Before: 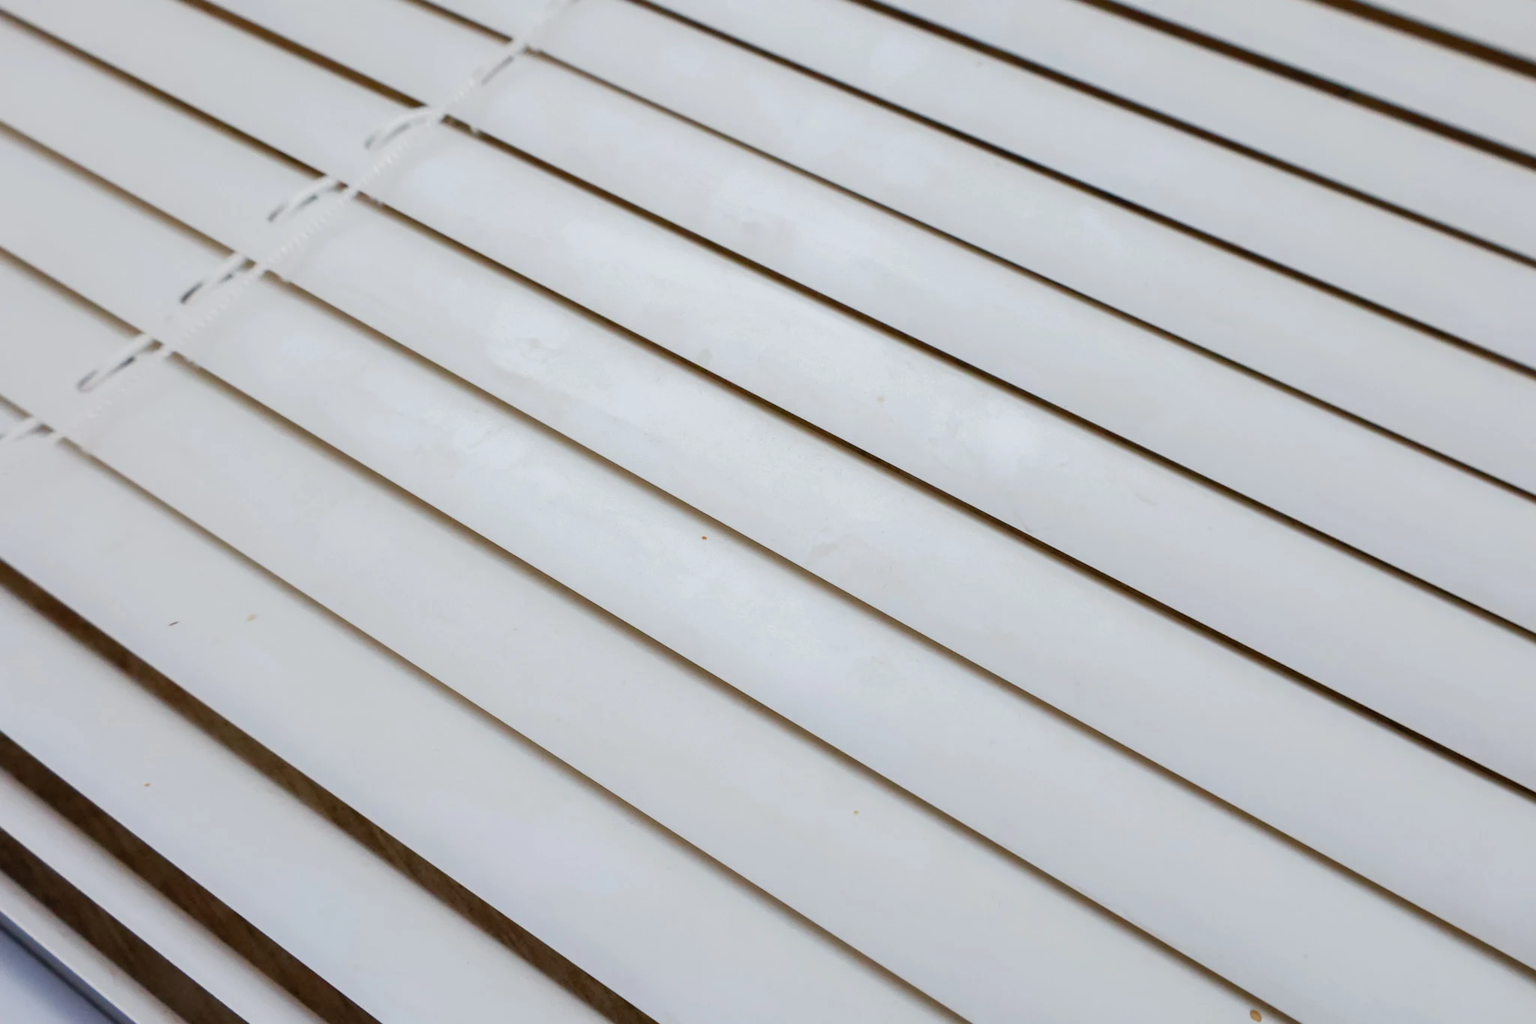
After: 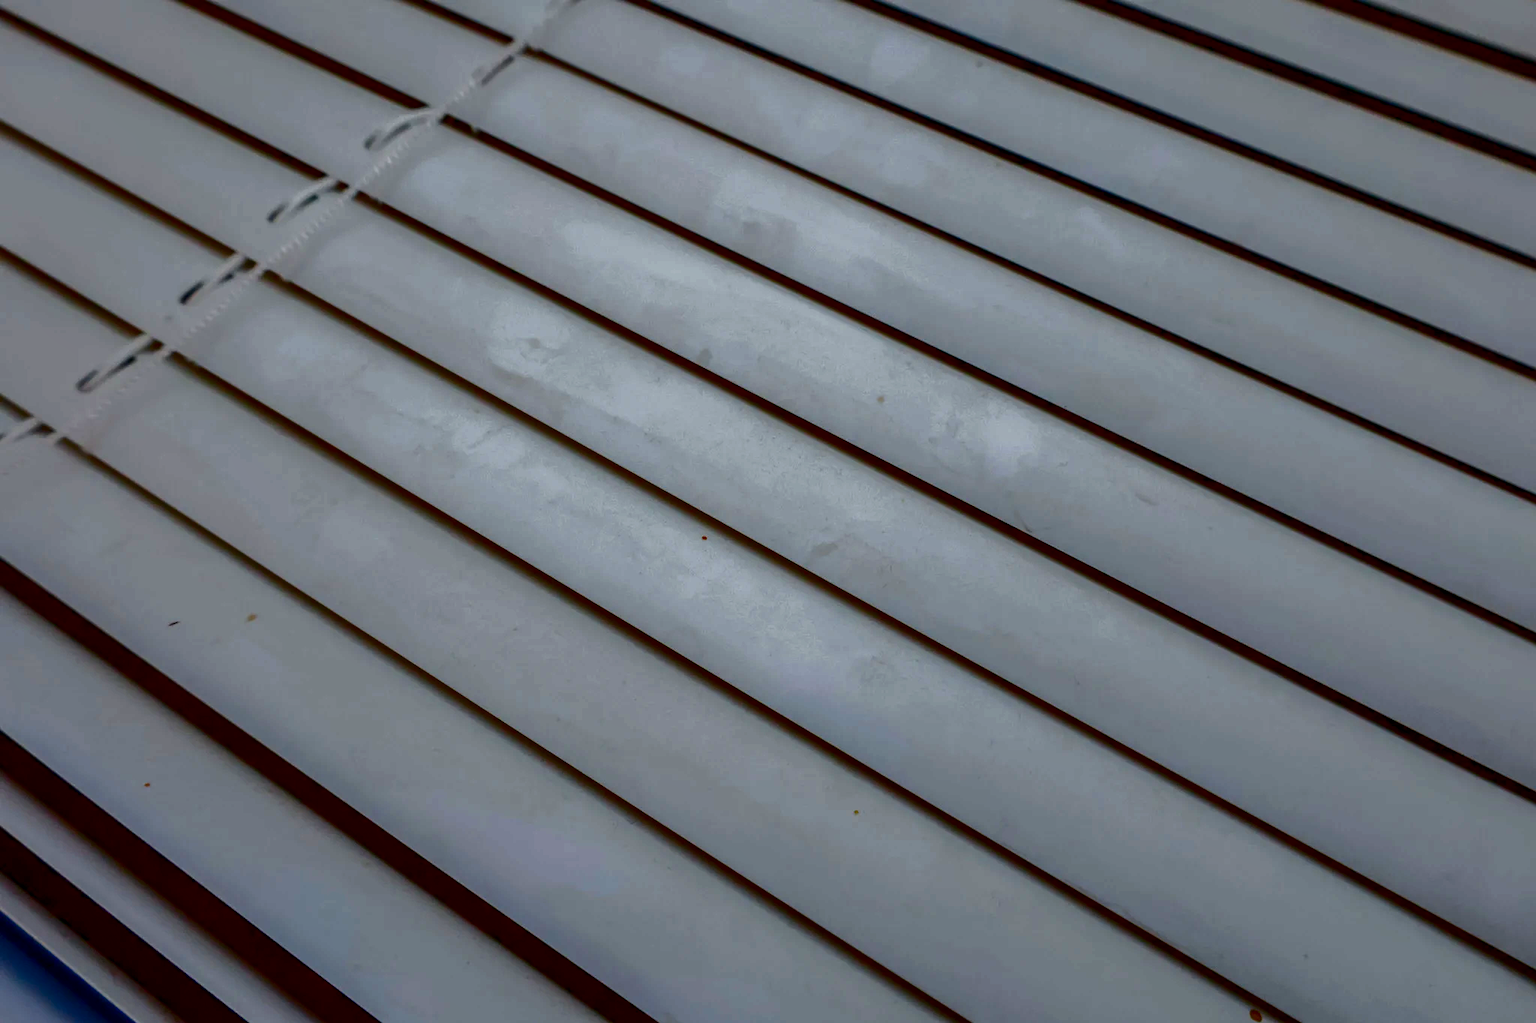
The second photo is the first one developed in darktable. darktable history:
local contrast: on, module defaults
contrast brightness saturation: brightness -1, saturation 1
